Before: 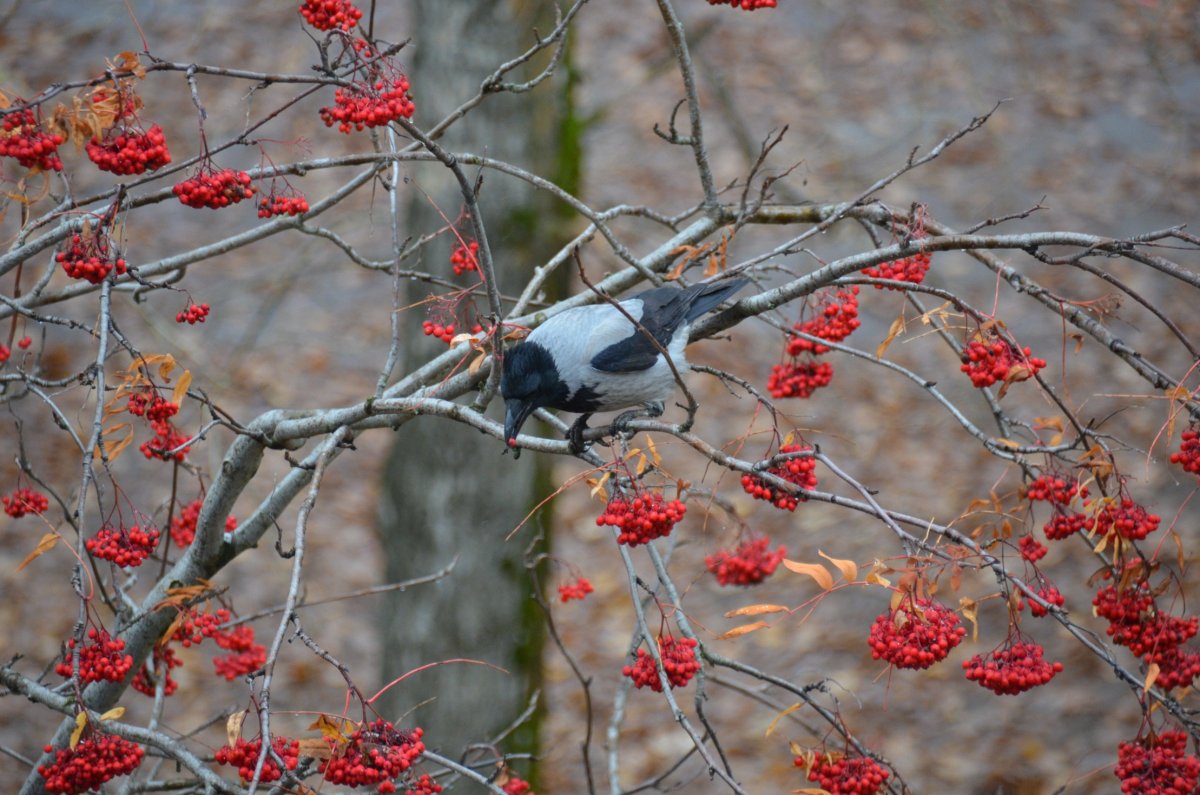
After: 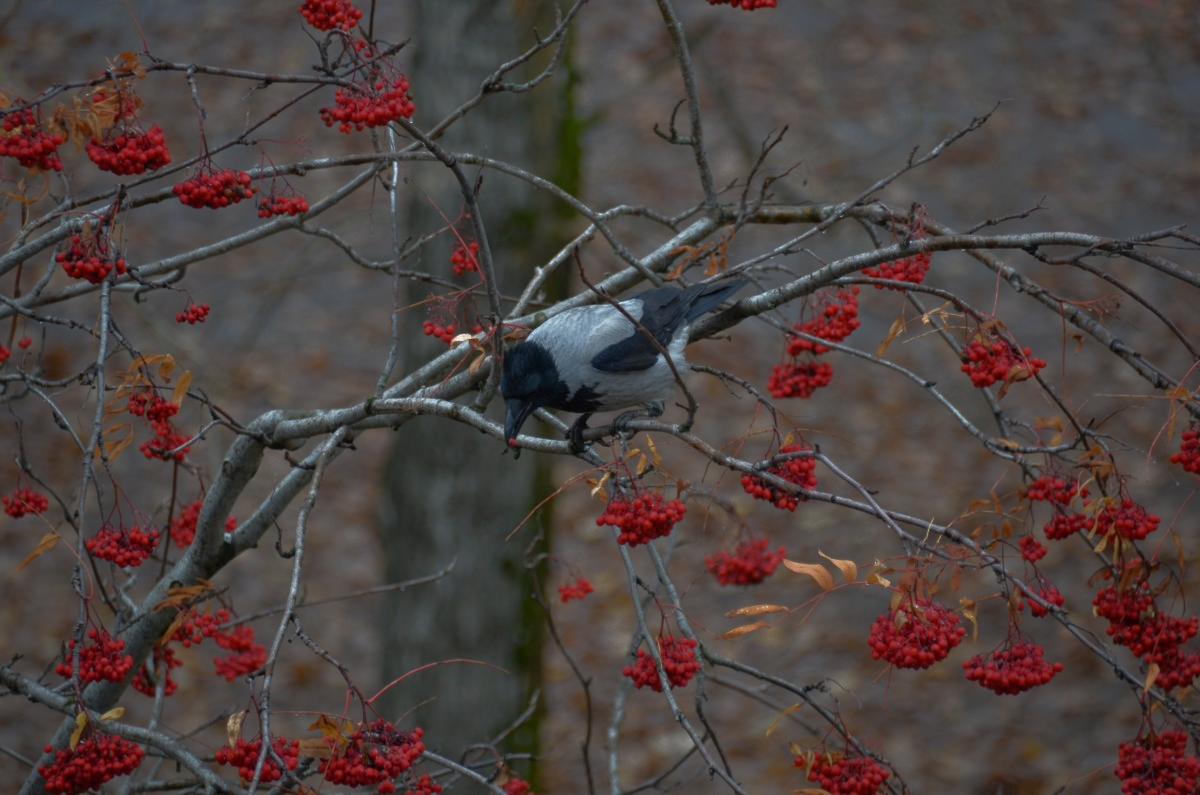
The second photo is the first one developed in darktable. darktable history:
base curve: curves: ch0 [(0, 0) (0.564, 0.291) (0.802, 0.731) (1, 1)]
